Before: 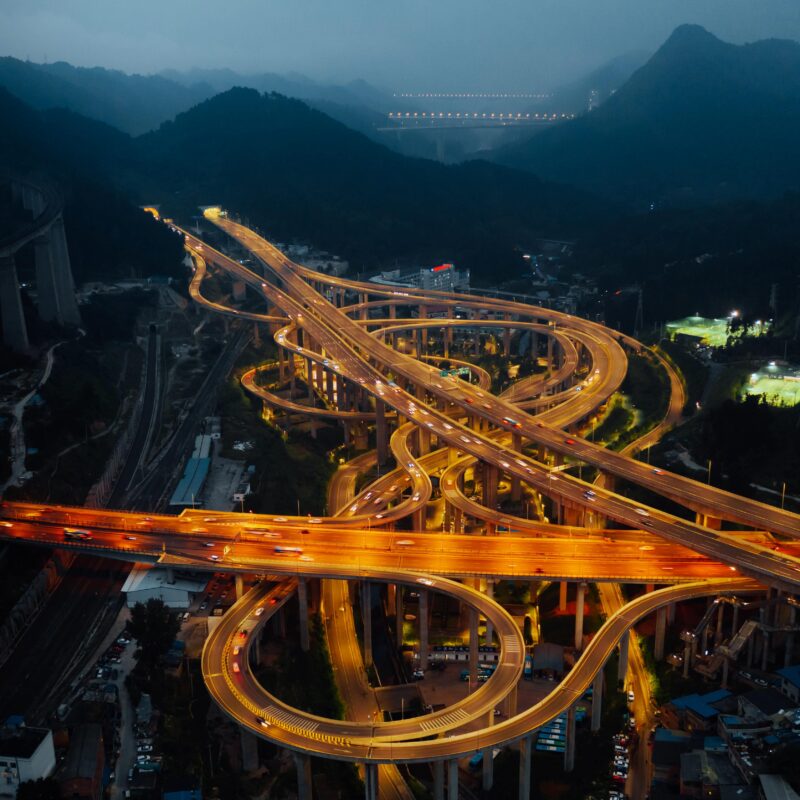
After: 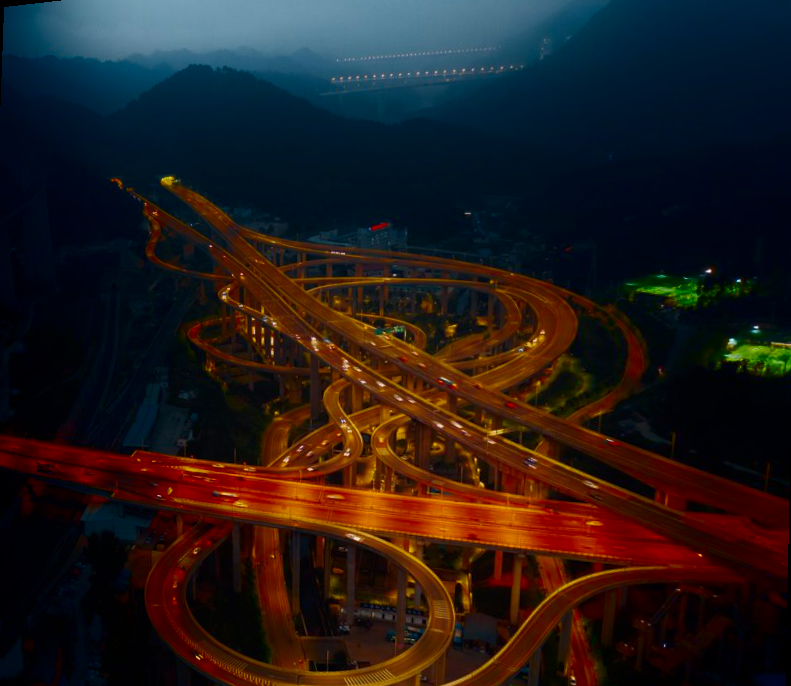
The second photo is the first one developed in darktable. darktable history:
shadows and highlights: shadows -88.03, highlights -35.45, shadows color adjustment 99.15%, highlights color adjustment 0%, soften with gaussian
rotate and perspective: rotation 1.69°, lens shift (vertical) -0.023, lens shift (horizontal) -0.291, crop left 0.025, crop right 0.988, crop top 0.092, crop bottom 0.842
